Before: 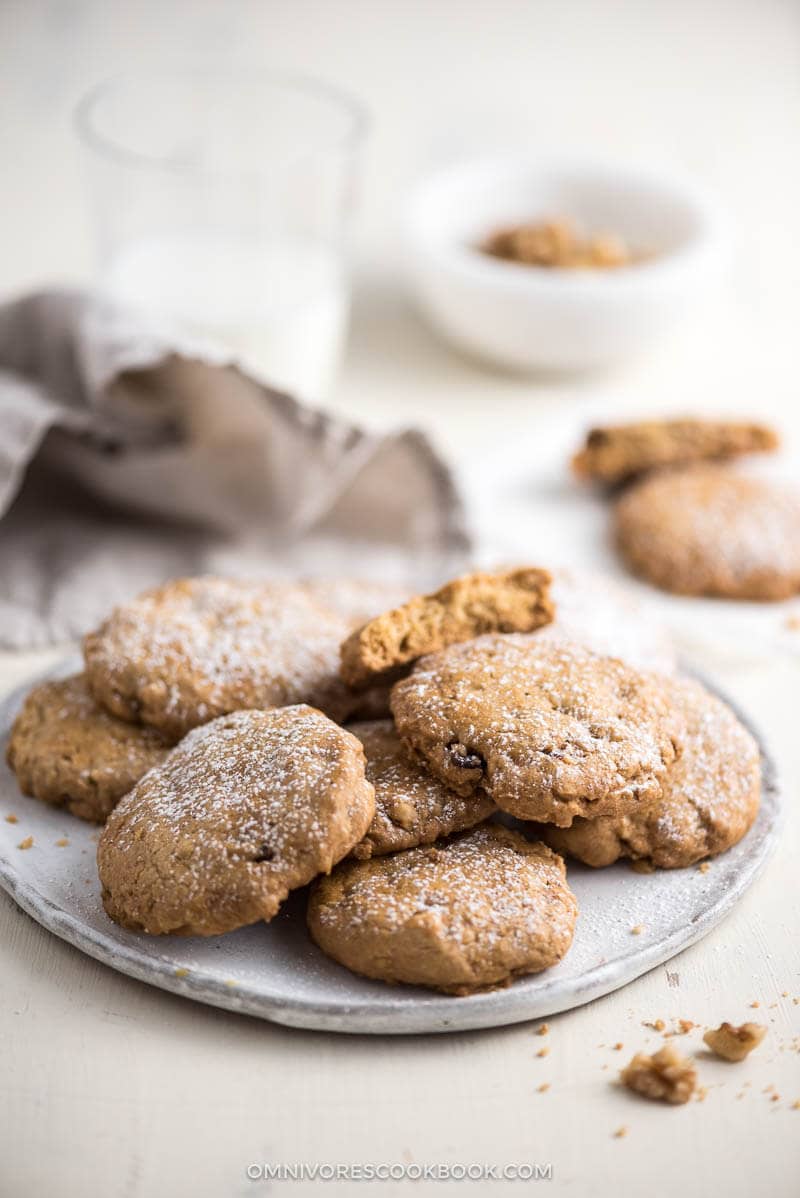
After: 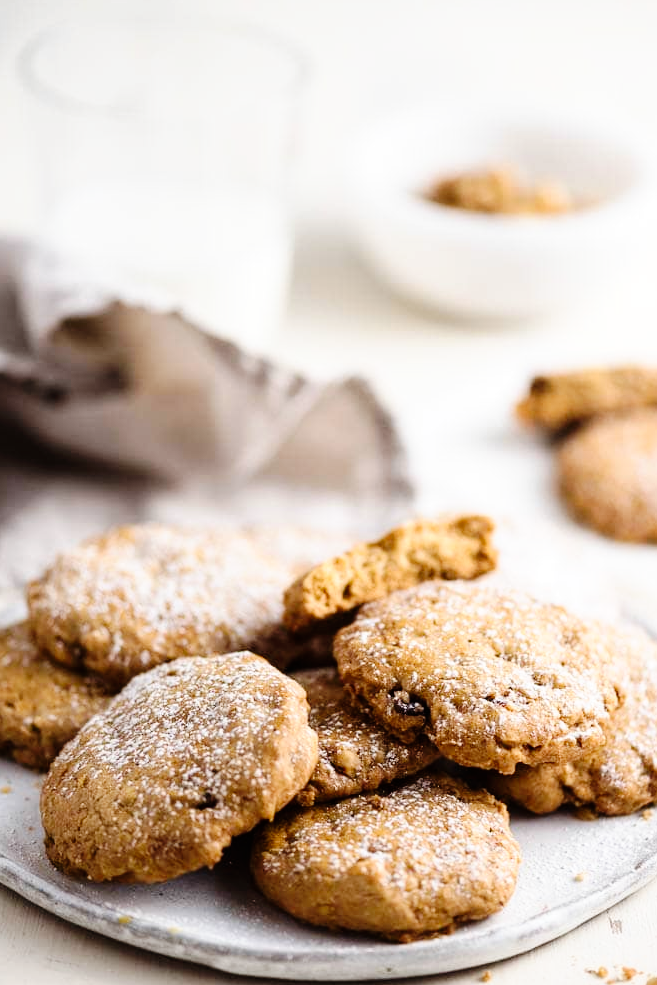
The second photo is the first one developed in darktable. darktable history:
tone curve: curves: ch0 [(0, 0) (0.003, 0.003) (0.011, 0.005) (0.025, 0.008) (0.044, 0.012) (0.069, 0.02) (0.1, 0.031) (0.136, 0.047) (0.177, 0.088) (0.224, 0.141) (0.277, 0.222) (0.335, 0.32) (0.399, 0.422) (0.468, 0.523) (0.543, 0.623) (0.623, 0.716) (0.709, 0.796) (0.801, 0.88) (0.898, 0.958) (1, 1)], preserve colors none
crop and rotate: left 7.196%, top 4.574%, right 10.605%, bottom 13.178%
